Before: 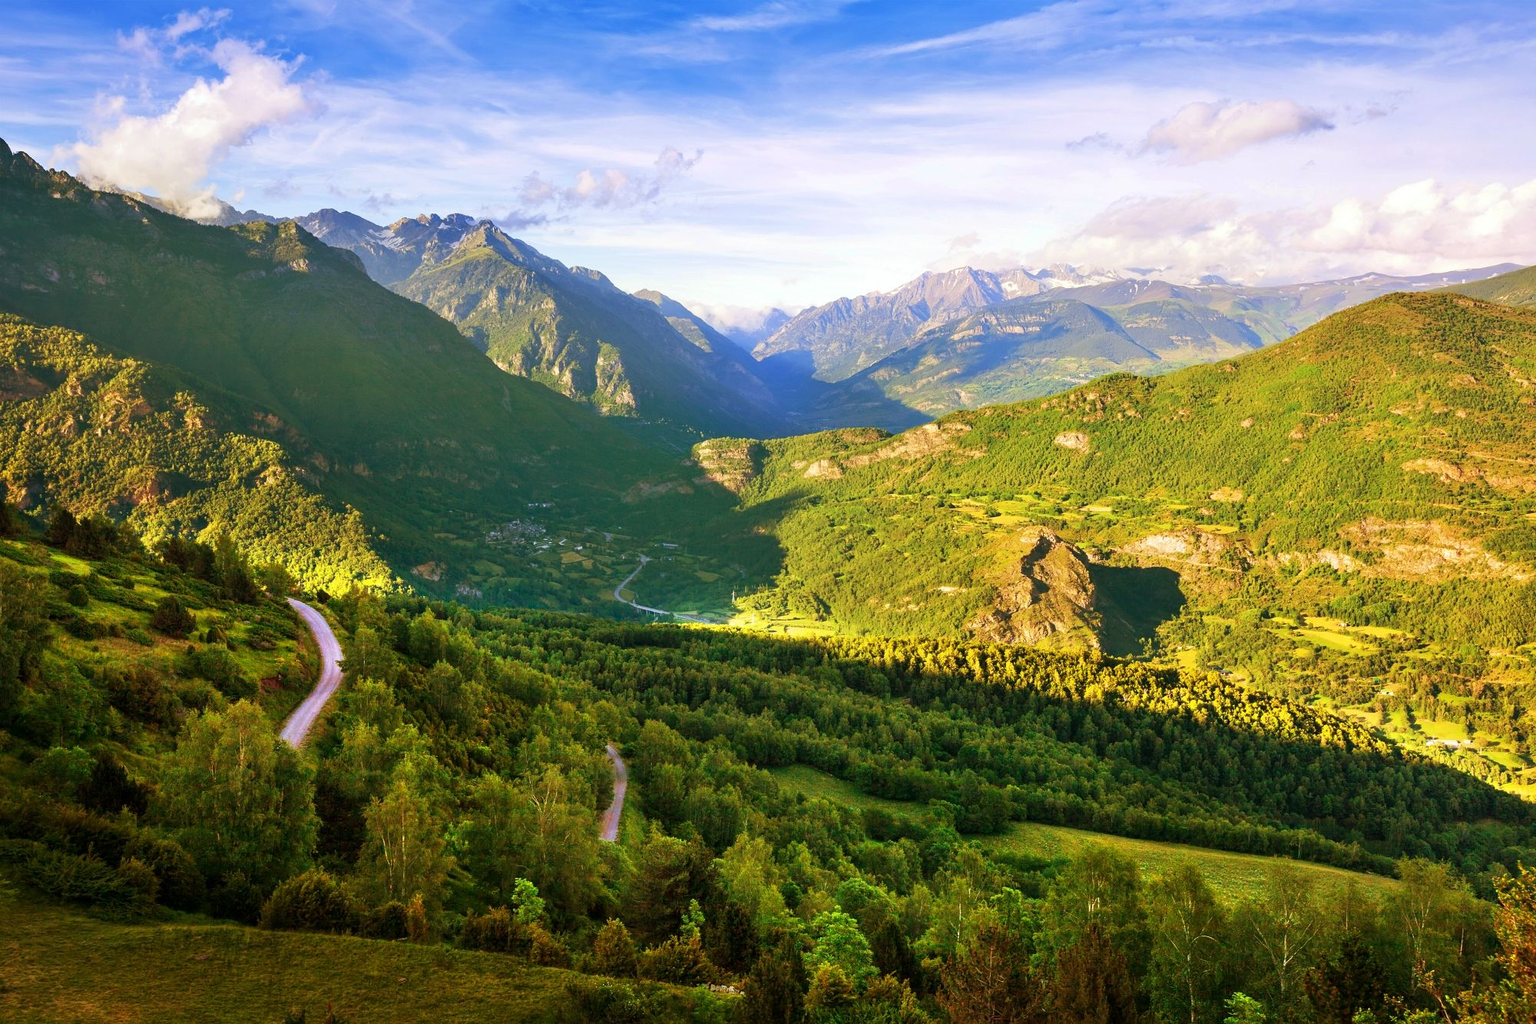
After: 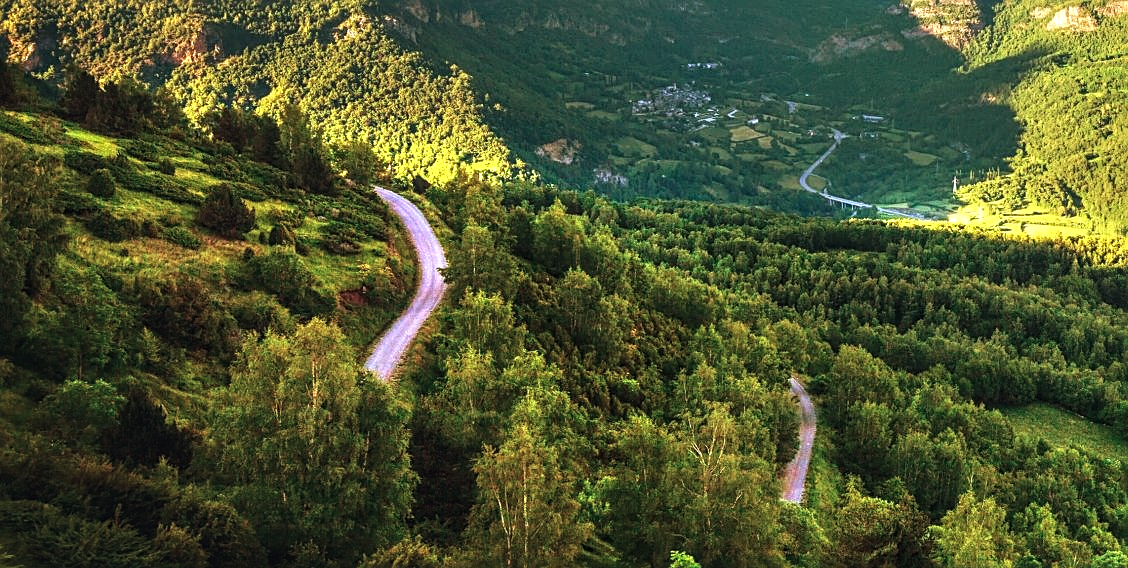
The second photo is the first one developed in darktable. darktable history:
exposure: black level correction -0.008, exposure 0.067 EV, compensate highlight preservation false
sharpen: amount 0.478
color calibration: illuminant as shot in camera, x 0.358, y 0.373, temperature 4628.91 K
crop: top 44.483%, right 43.593%, bottom 12.892%
local contrast: highlights 25%, detail 130%
tone equalizer: -8 EV -0.417 EV, -7 EV -0.389 EV, -6 EV -0.333 EV, -5 EV -0.222 EV, -3 EV 0.222 EV, -2 EV 0.333 EV, -1 EV 0.389 EV, +0 EV 0.417 EV, edges refinement/feathering 500, mask exposure compensation -1.25 EV, preserve details no
